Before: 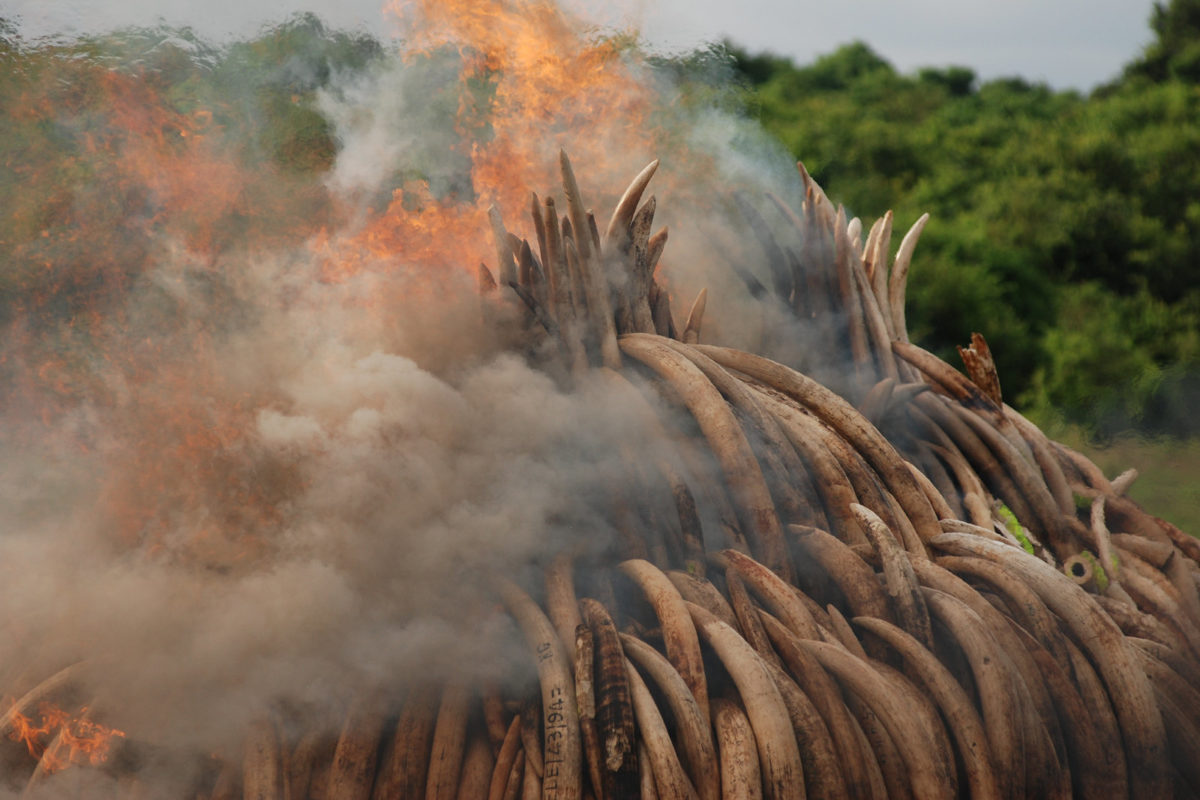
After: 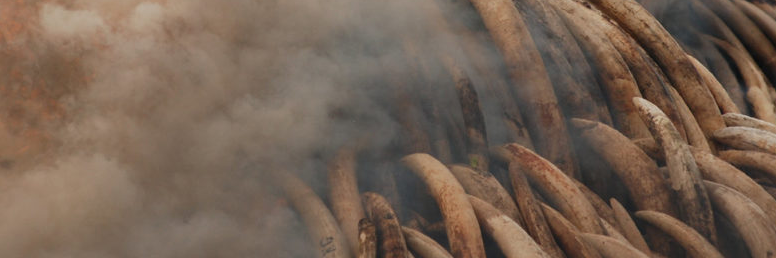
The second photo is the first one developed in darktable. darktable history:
crop: left 18.14%, top 50.757%, right 17.174%, bottom 16.869%
